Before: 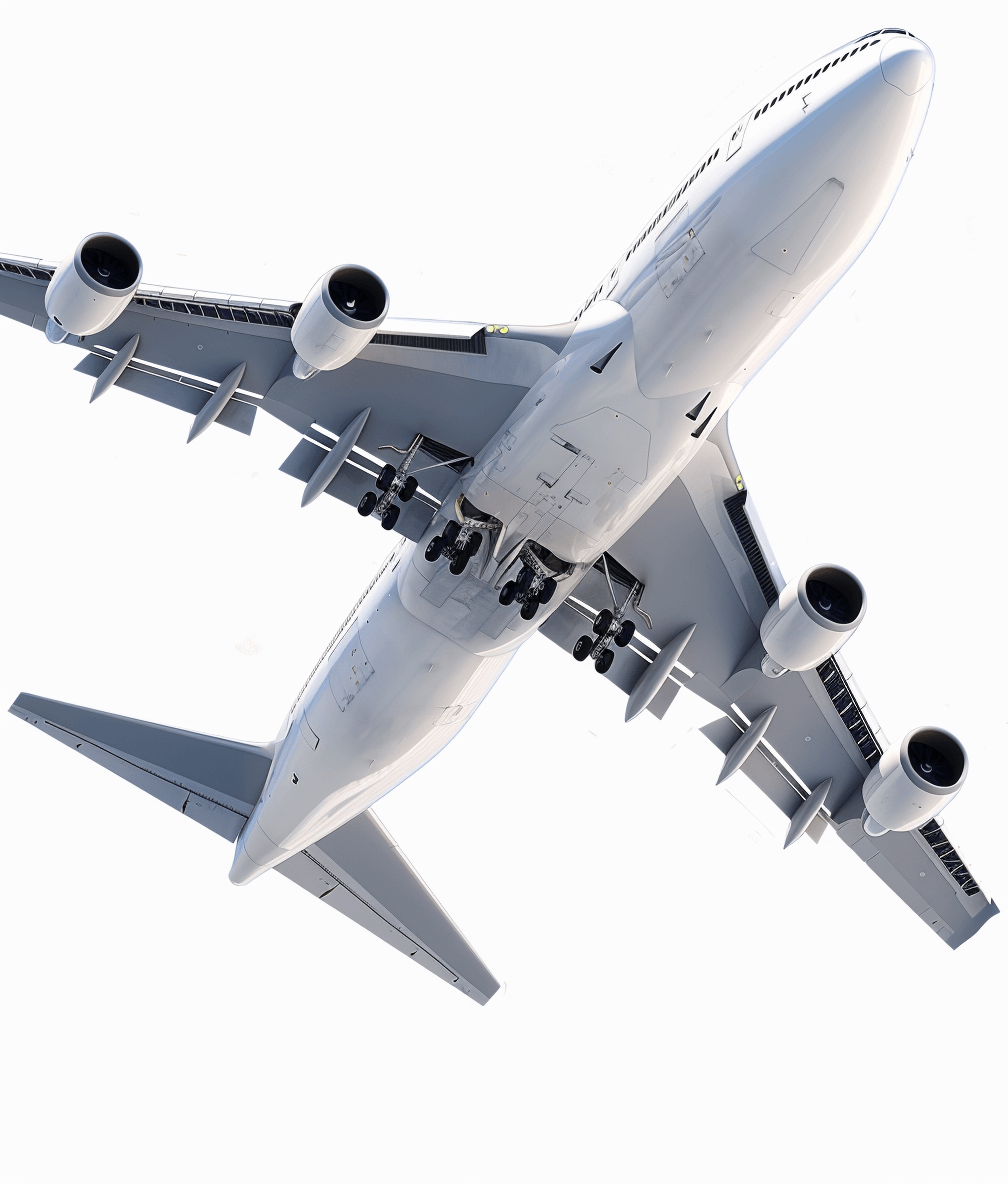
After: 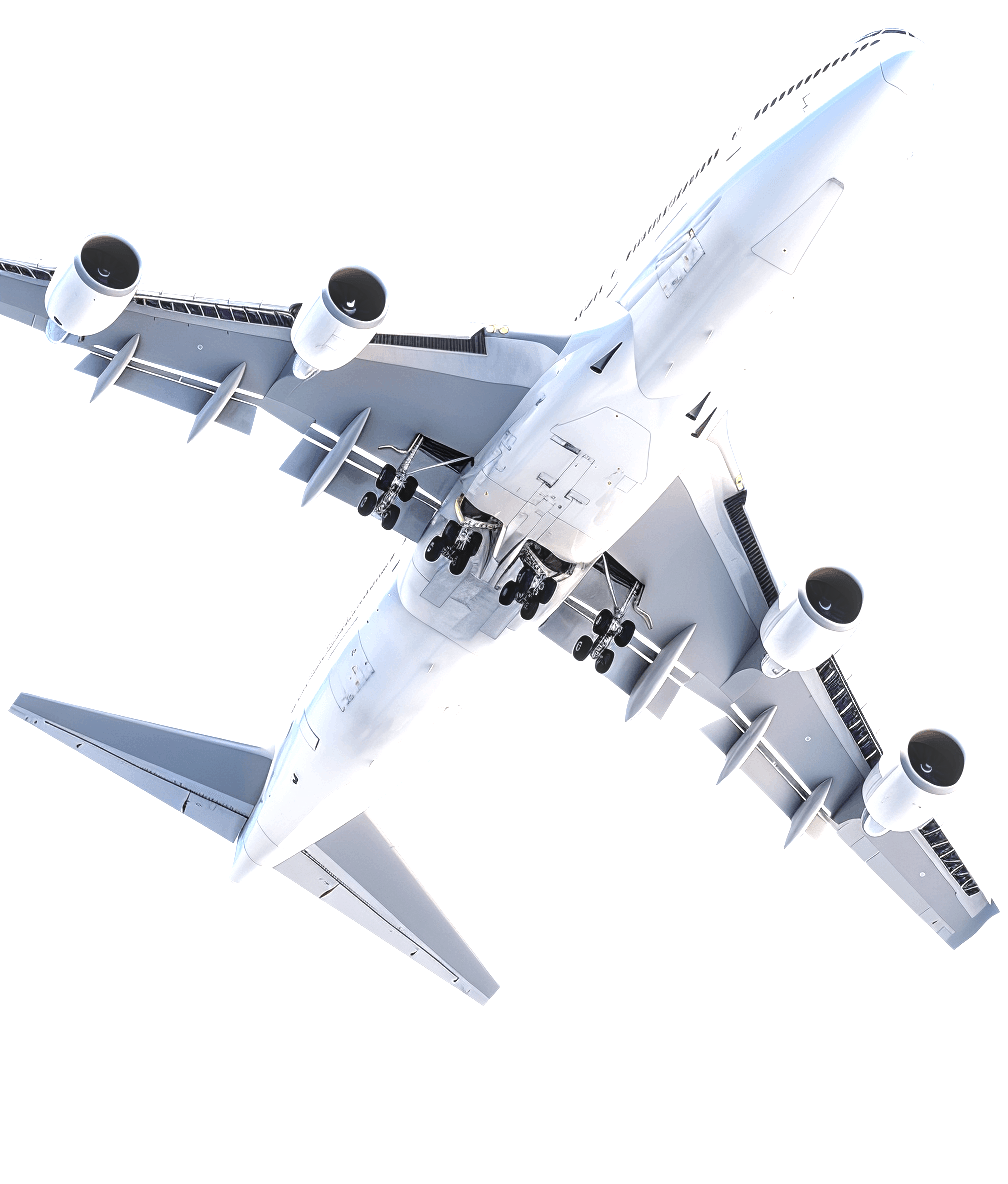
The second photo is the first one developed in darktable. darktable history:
tone equalizer: -8 EV -1.08 EV, -7 EV -1.03 EV, -6 EV -0.898 EV, -5 EV -0.586 EV, -3 EV 0.575 EV, -2 EV 0.885 EV, -1 EV 0.985 EV, +0 EV 1.07 EV
local contrast: on, module defaults
